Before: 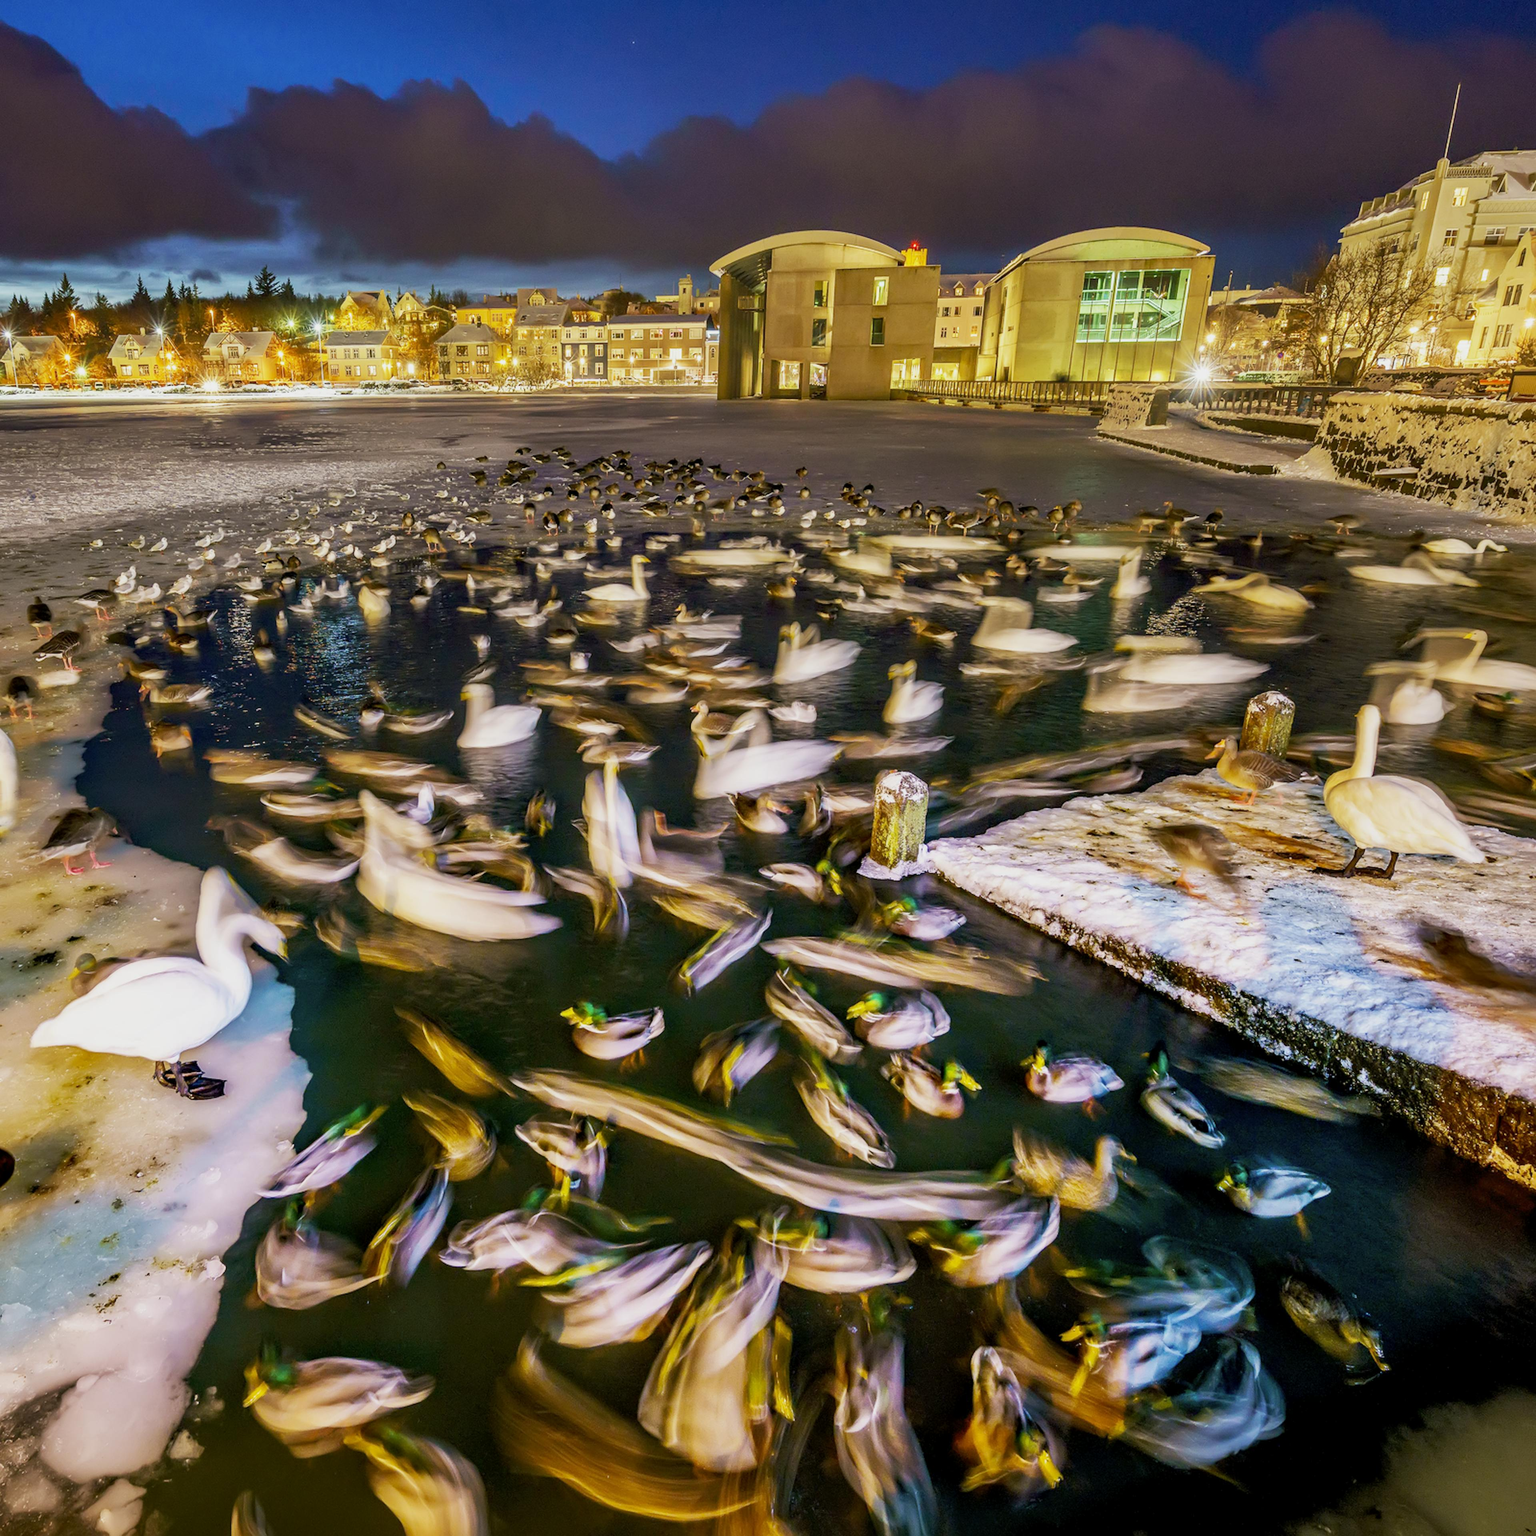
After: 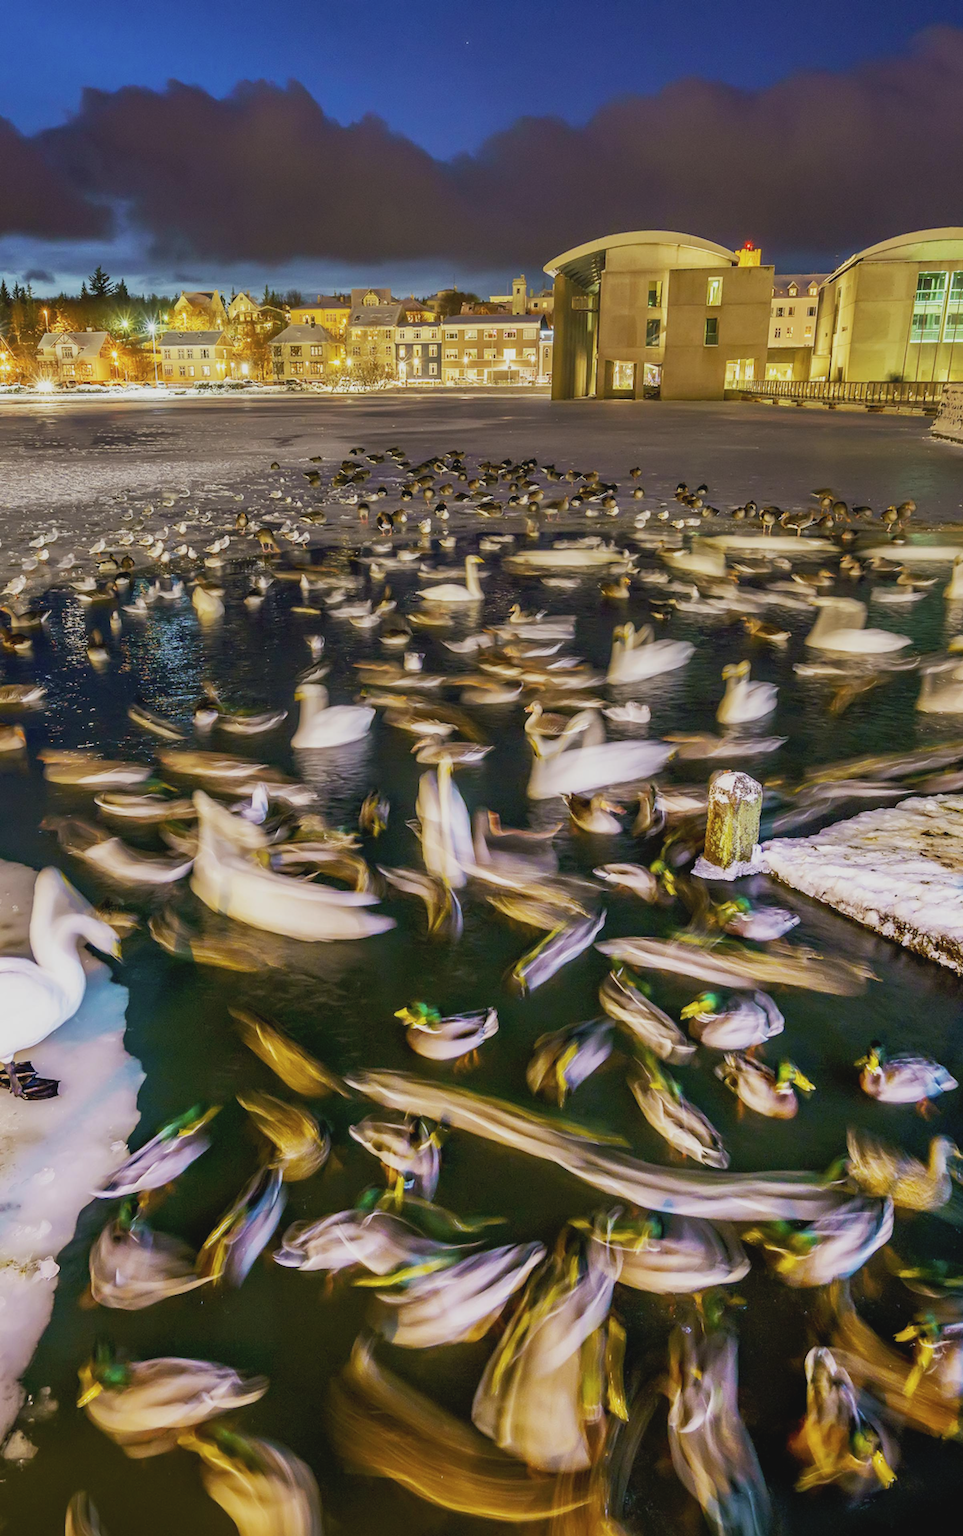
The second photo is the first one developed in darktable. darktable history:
contrast brightness saturation: contrast -0.092, saturation -0.099
crop: left 10.842%, right 26.441%
